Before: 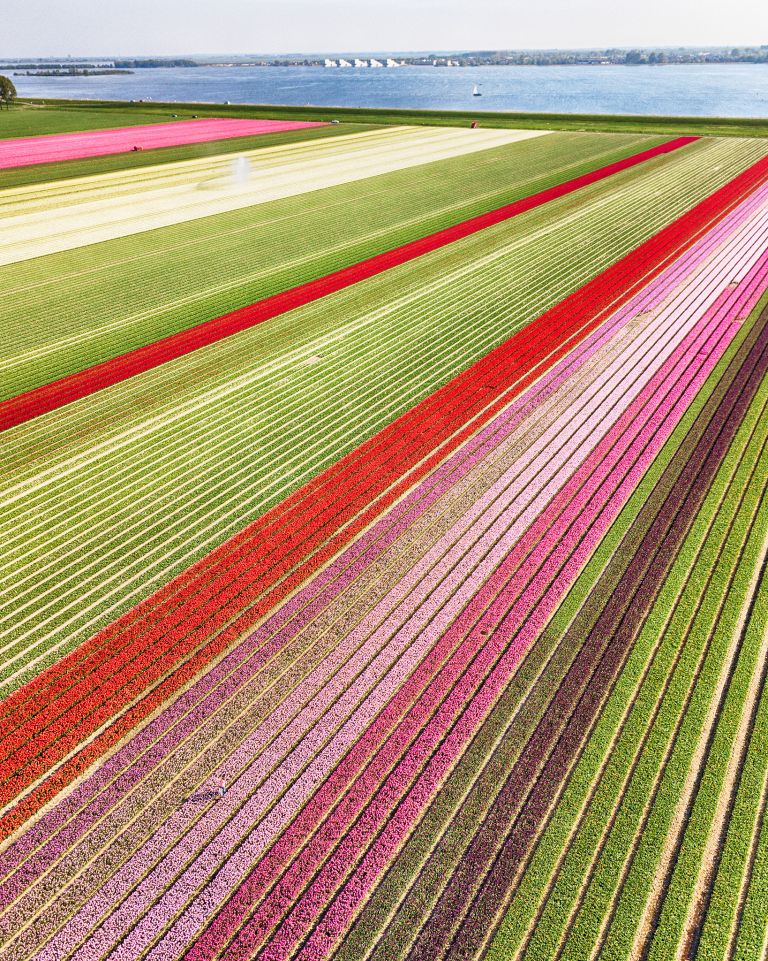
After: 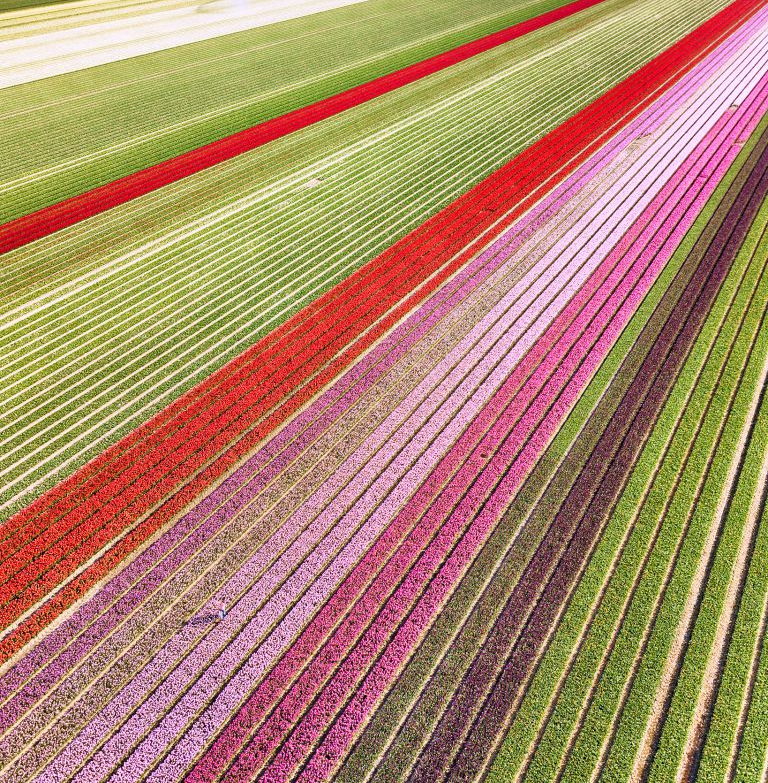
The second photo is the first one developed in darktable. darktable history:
crop and rotate: top 18.507%
white balance: red 1.004, blue 1.096
